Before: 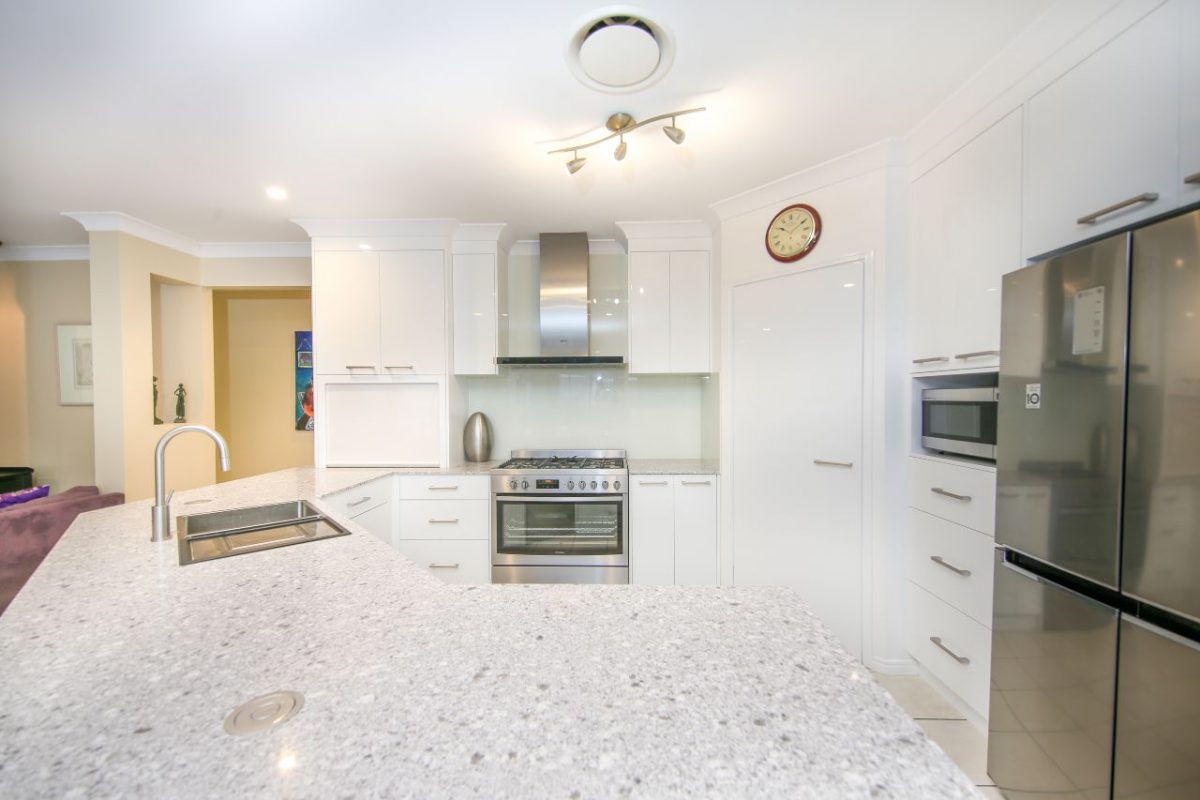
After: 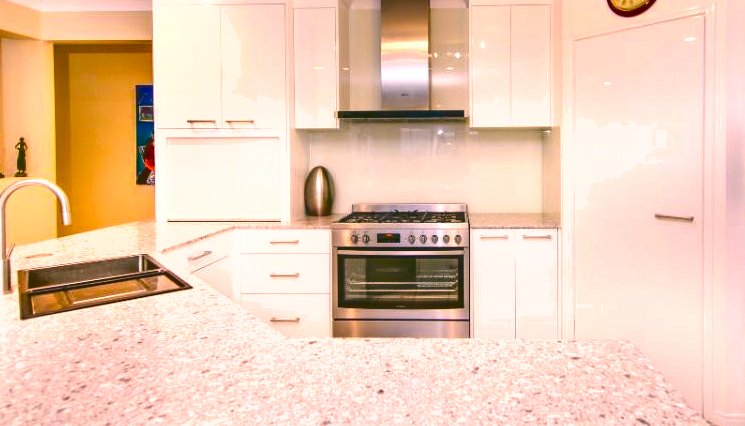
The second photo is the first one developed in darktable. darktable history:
shadows and highlights: shadows 25.67, highlights -47.88, soften with gaussian
color balance rgb: highlights gain › chroma 4.551%, highlights gain › hue 31.76°, perceptual saturation grading › global saturation 35.184%, perceptual saturation grading › highlights -25.025%, perceptual saturation grading › shadows 49.721%, perceptual brilliance grading › global brilliance 12.078%, global vibrance 40.392%
crop: left 13.254%, top 30.796%, right 24.633%, bottom 15.895%
